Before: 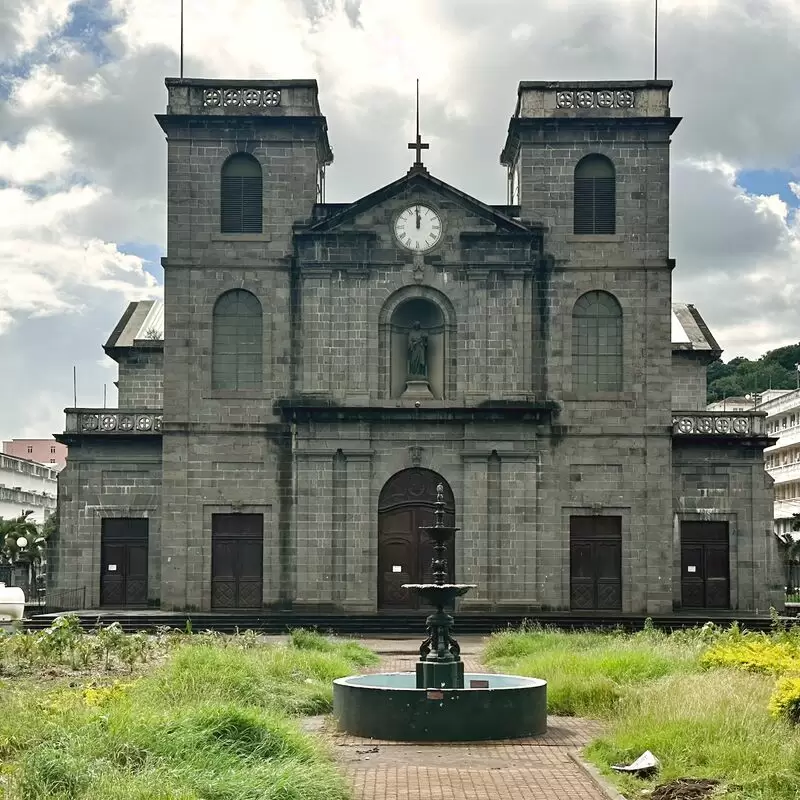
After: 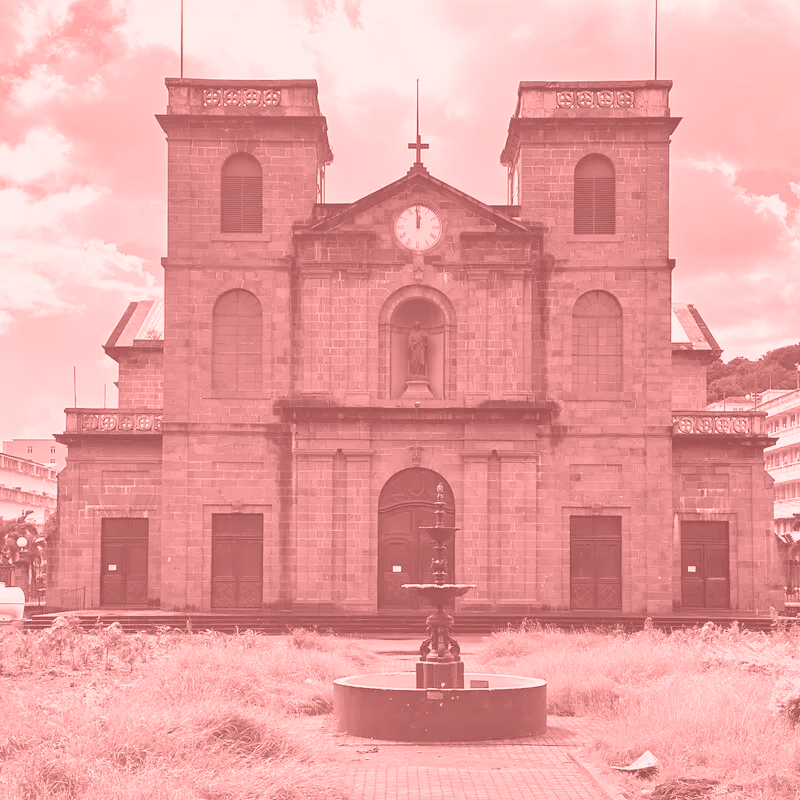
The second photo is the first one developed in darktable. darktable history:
exposure: black level correction 0, exposure 0.7 EV, compensate exposure bias true, compensate highlight preservation false
colorize: saturation 51%, source mix 50.67%, lightness 50.67%
